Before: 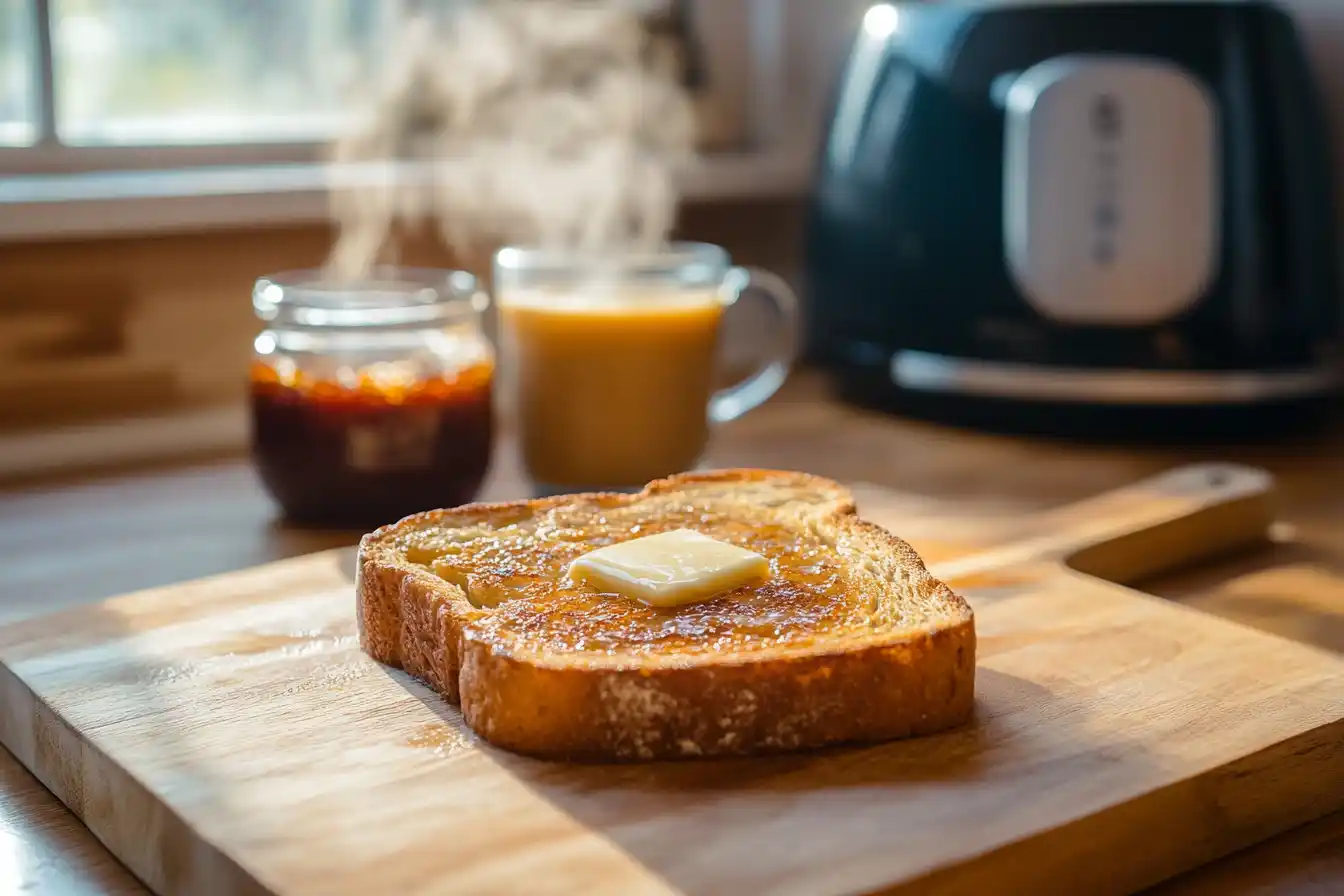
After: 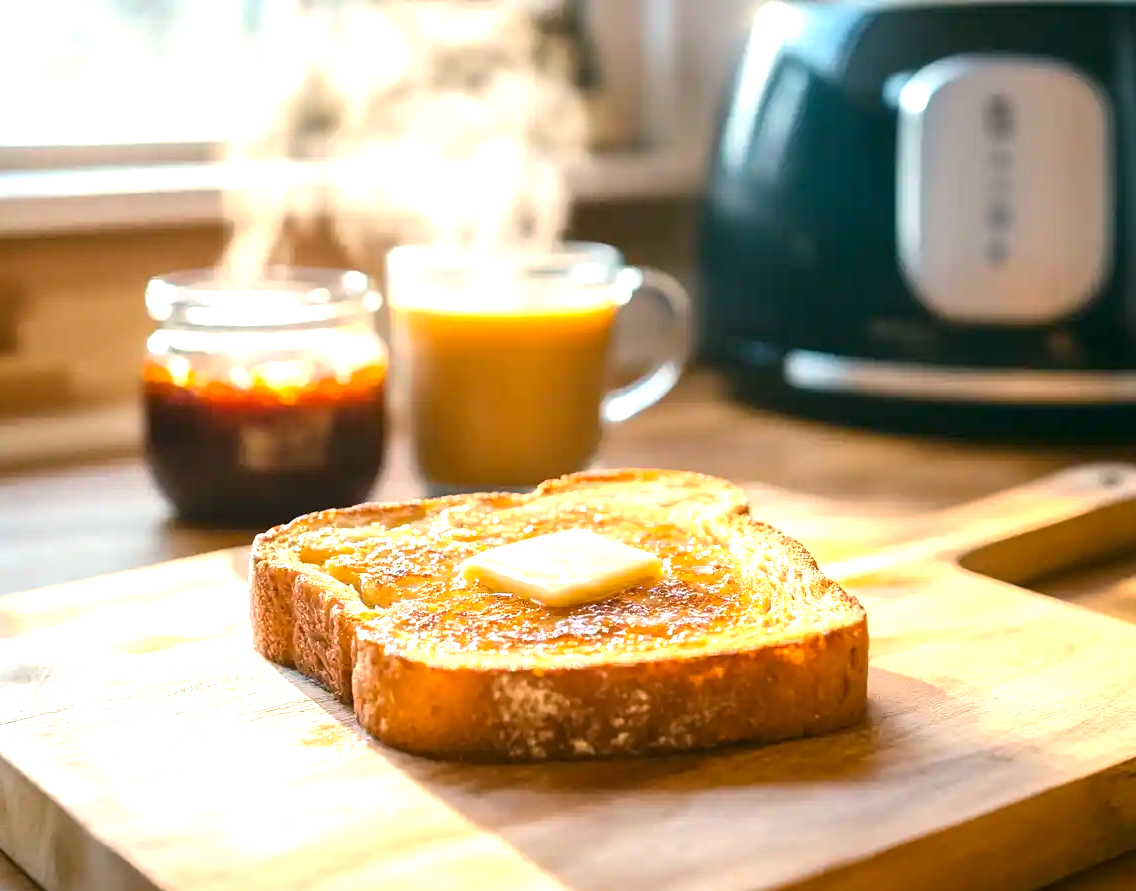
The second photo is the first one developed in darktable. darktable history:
crop: left 8.026%, right 7.374%
exposure: black level correction 0, exposure 1.2 EV, compensate exposure bias true, compensate highlight preservation false
color correction: highlights a* 4.02, highlights b* 4.98, shadows a* -7.55, shadows b* 4.98
